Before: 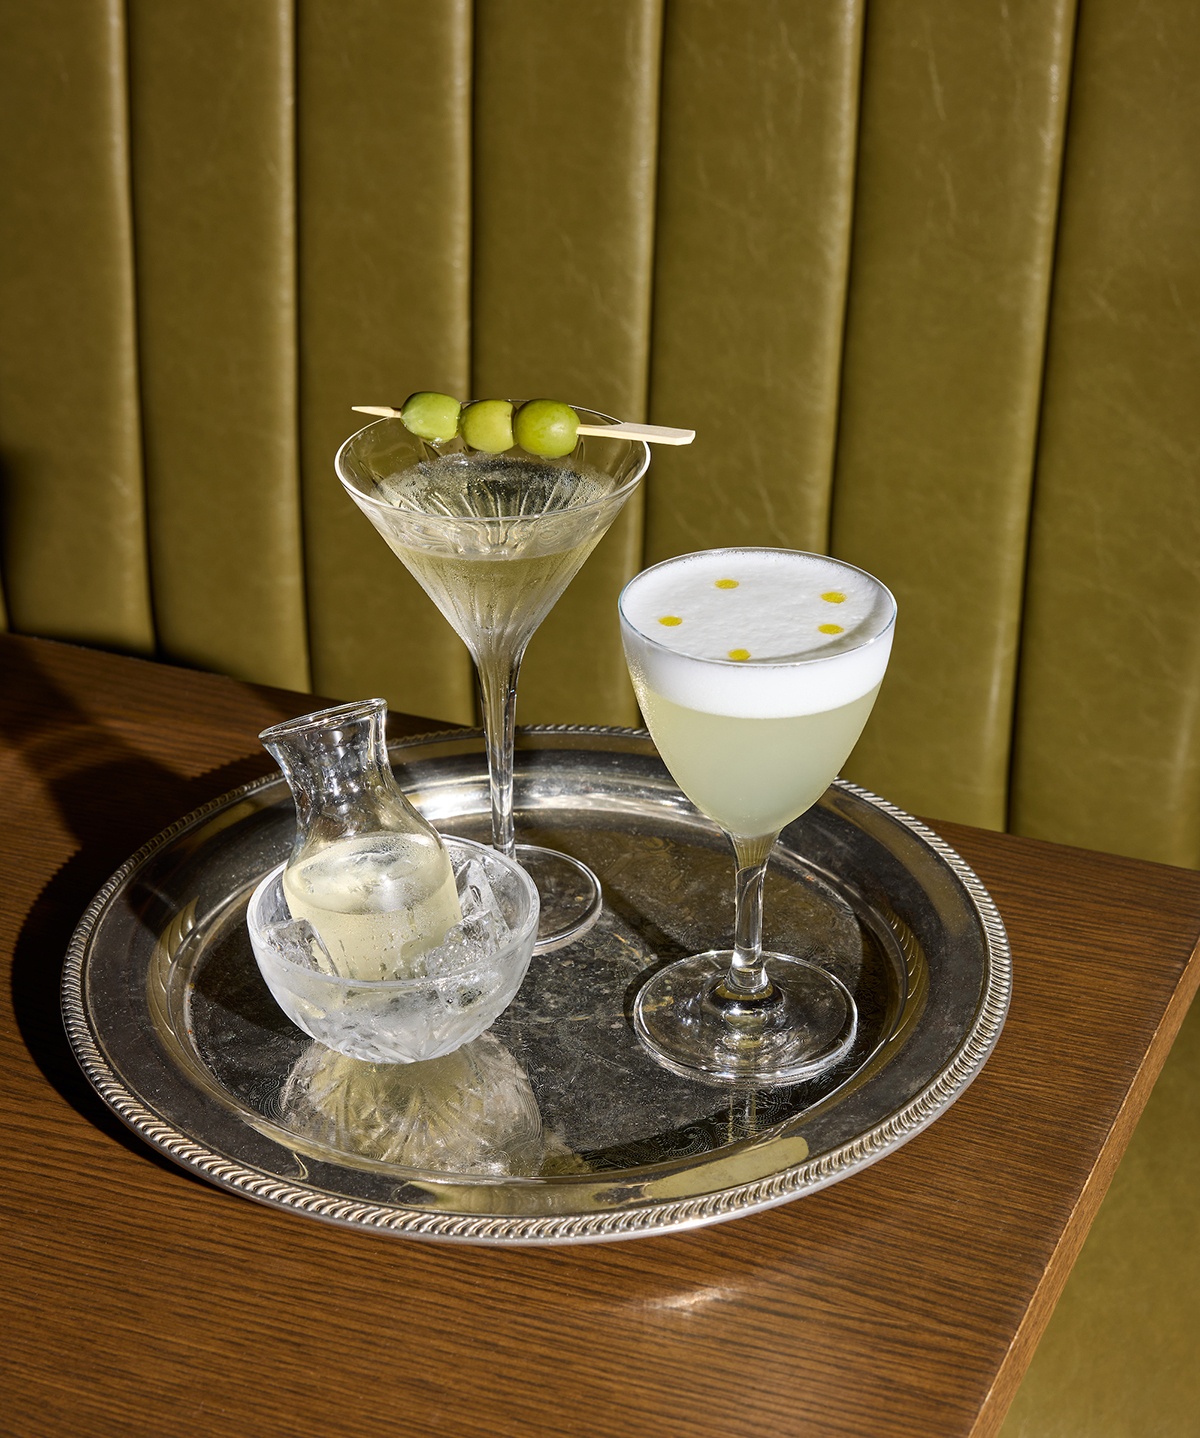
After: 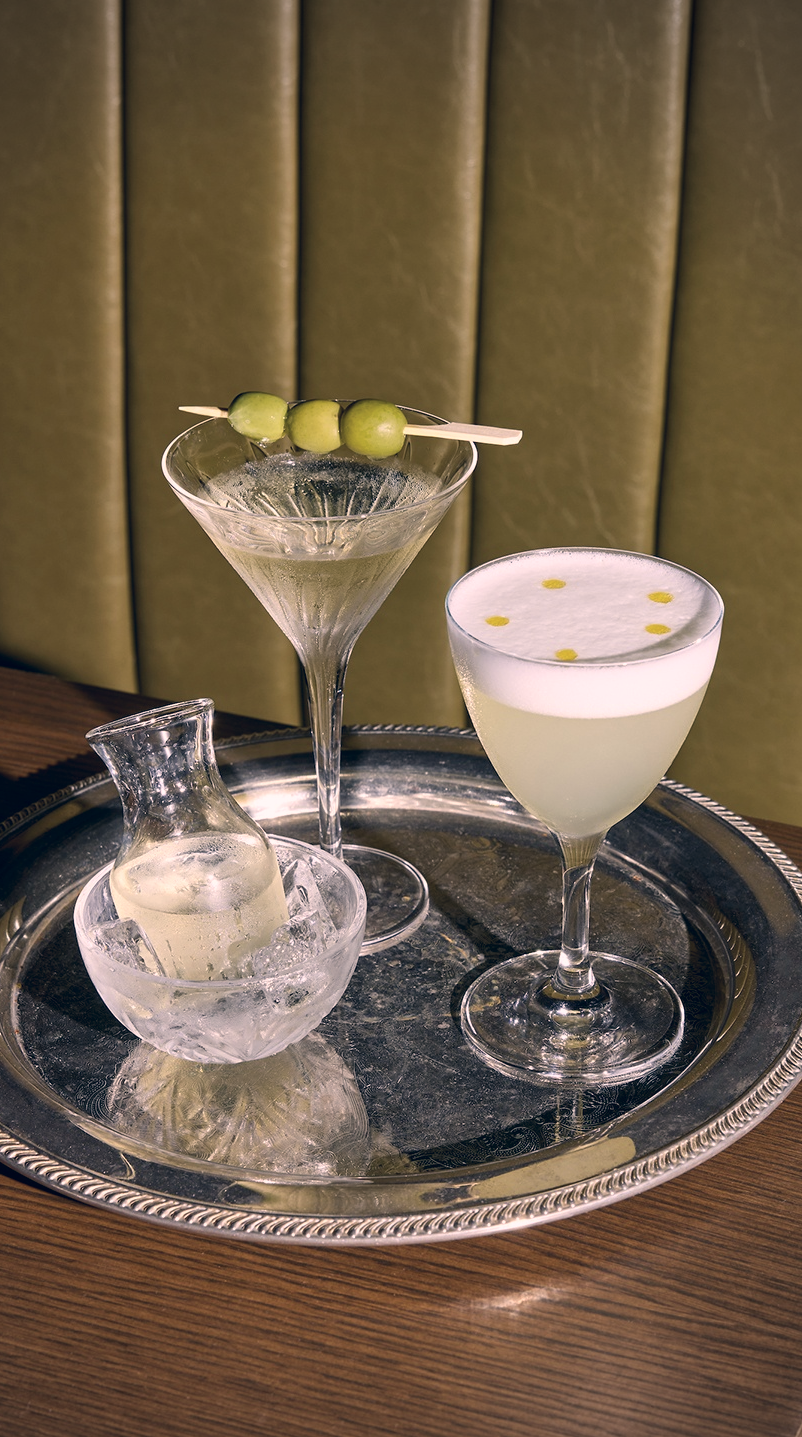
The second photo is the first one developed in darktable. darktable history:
crop and rotate: left 14.462%, right 18.661%
vignetting: center (-0.15, 0.017)
color correction: highlights a* 13.95, highlights b* 5.84, shadows a* -5.61, shadows b* -15.34, saturation 0.848
